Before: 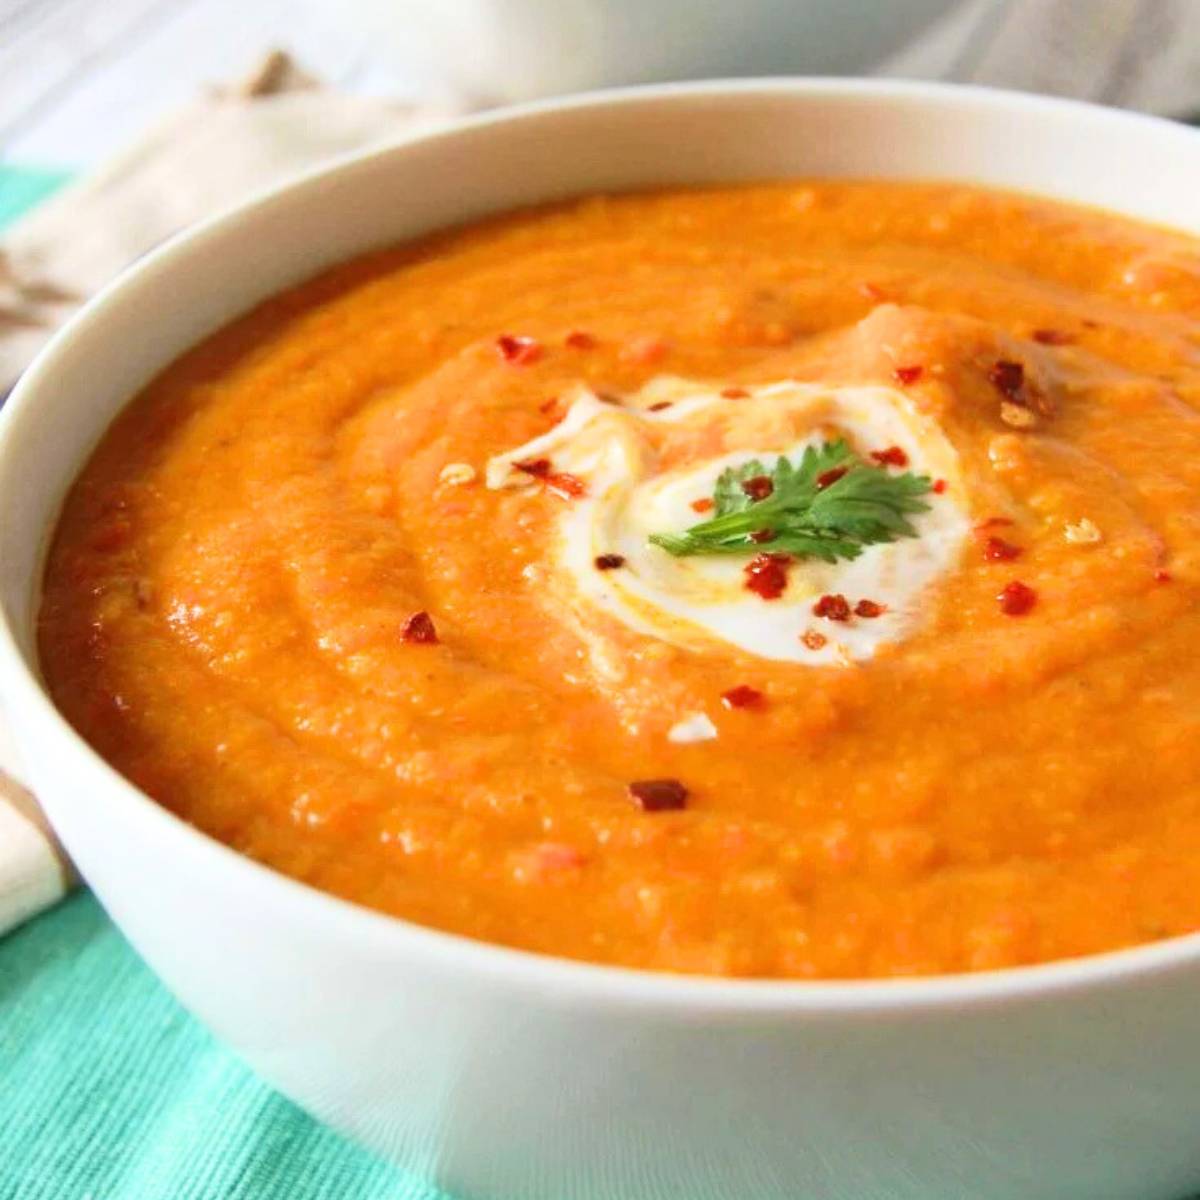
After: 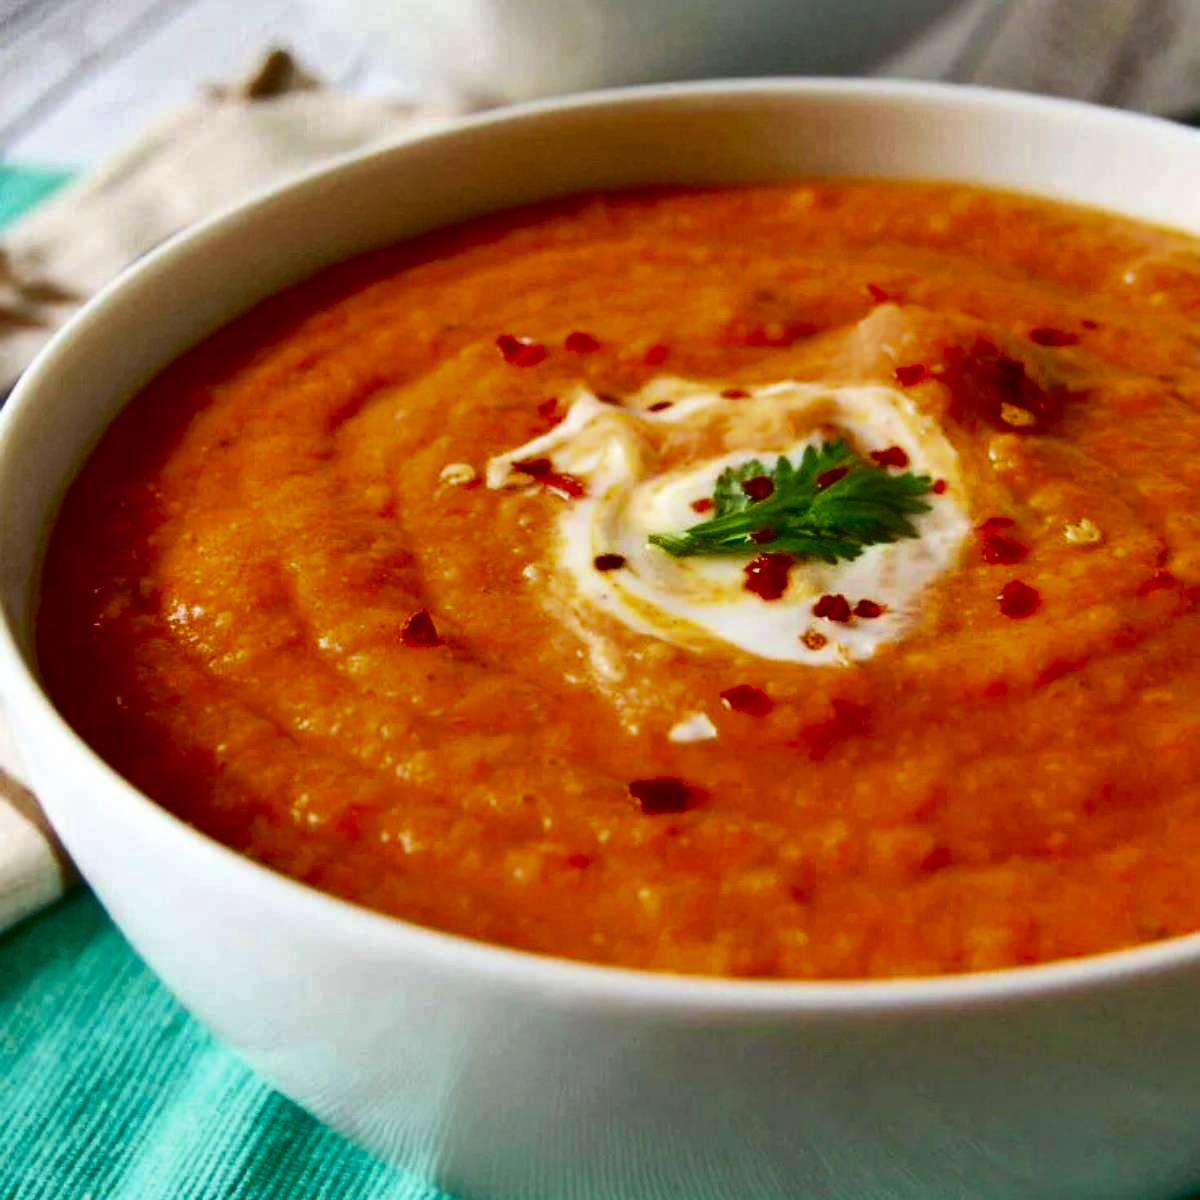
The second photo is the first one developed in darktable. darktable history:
shadows and highlights: shadows 58.5, soften with gaussian
contrast brightness saturation: contrast 0.087, brightness -0.576, saturation 0.171
